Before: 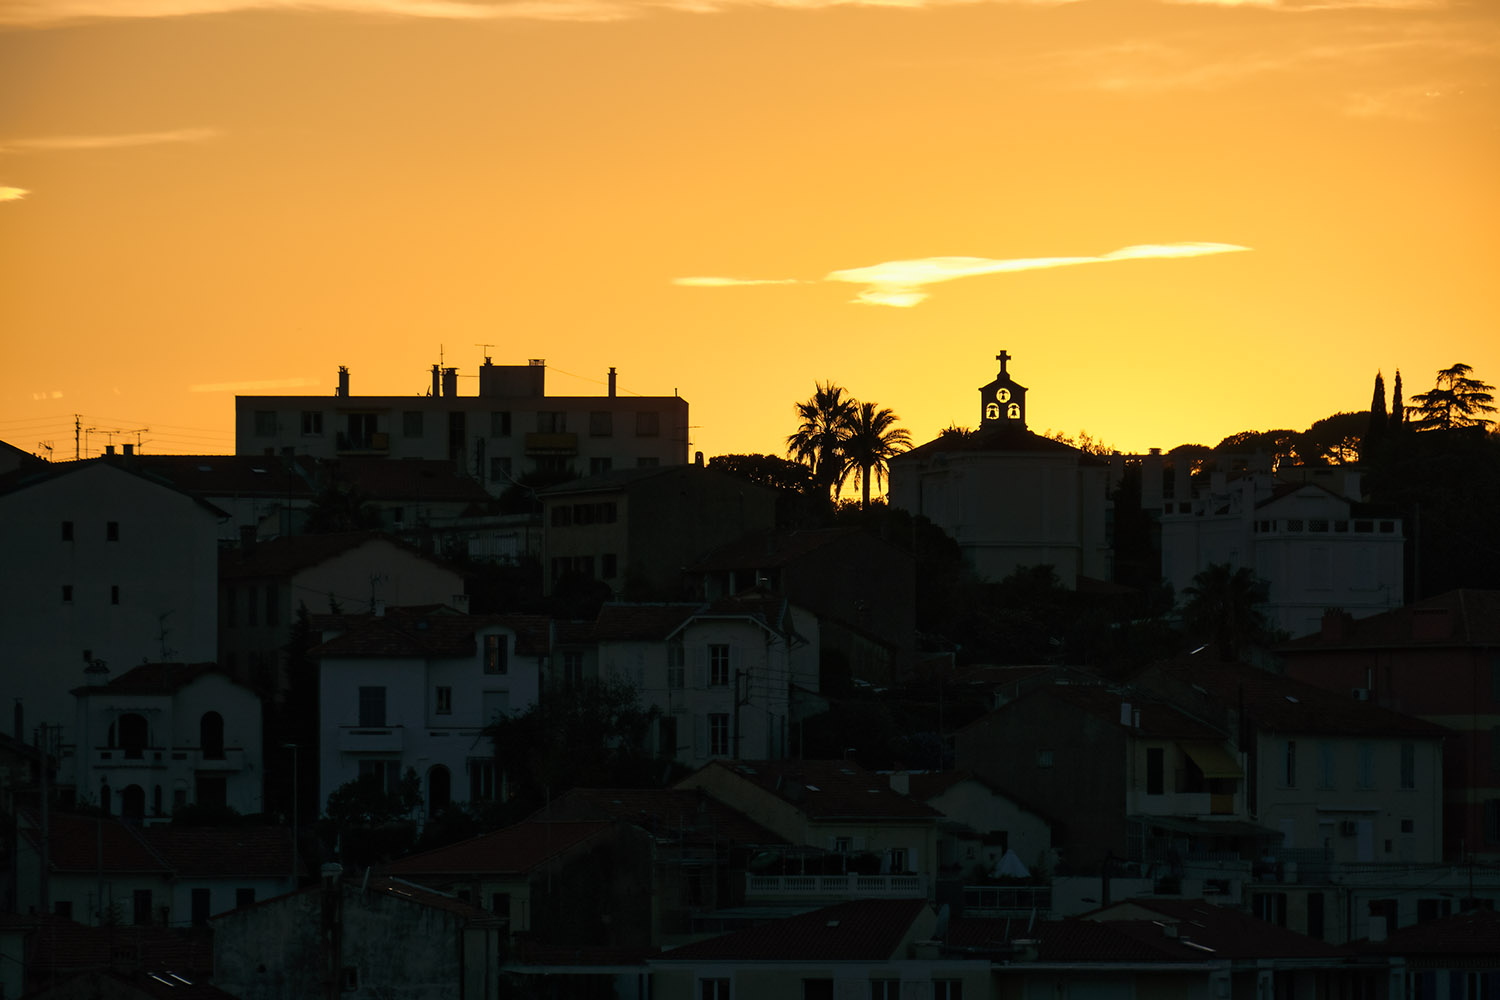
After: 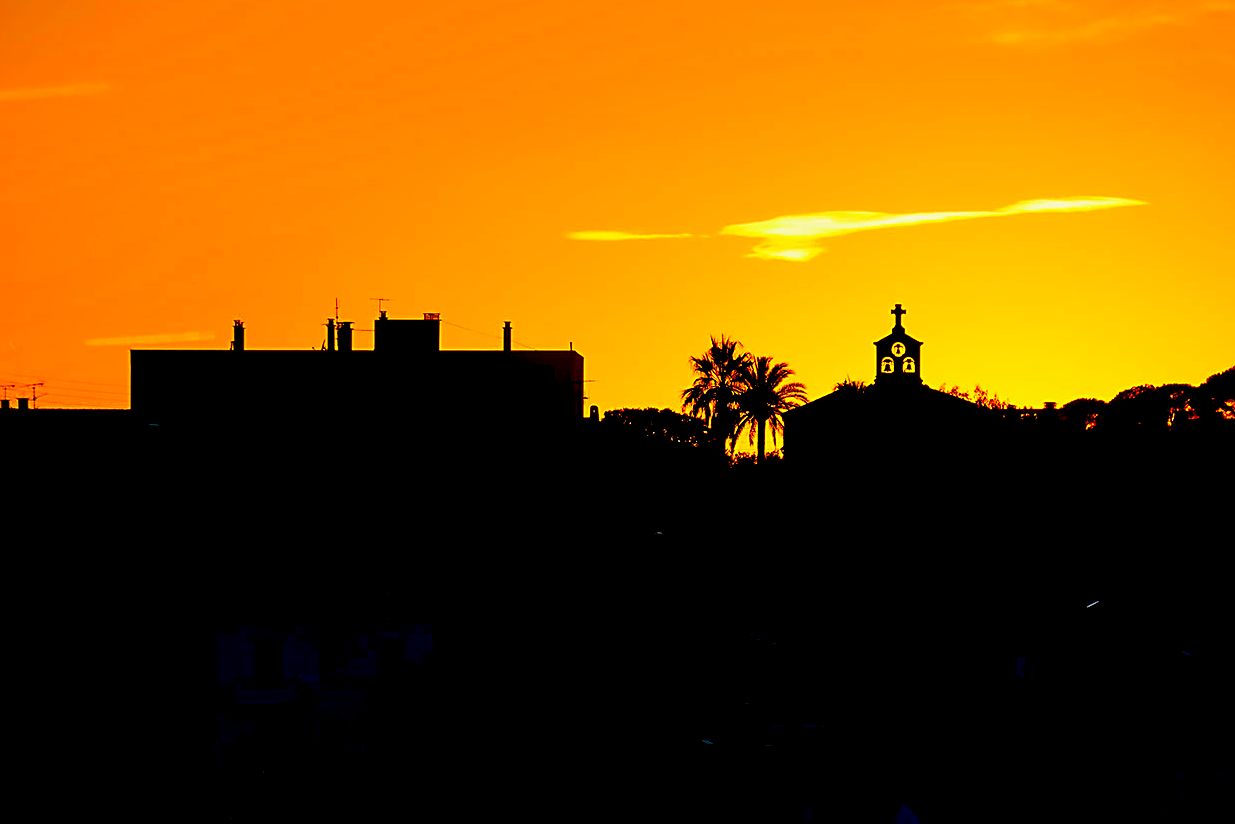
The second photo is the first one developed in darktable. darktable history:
exposure: black level correction 0.029, exposure -0.077 EV, compensate highlight preservation false
color correction: highlights a* 1.69, highlights b* -1.89, saturation 2.44
sharpen: on, module defaults
velvia: on, module defaults
crop and rotate: left 7.09%, top 4.633%, right 10.533%, bottom 12.961%
